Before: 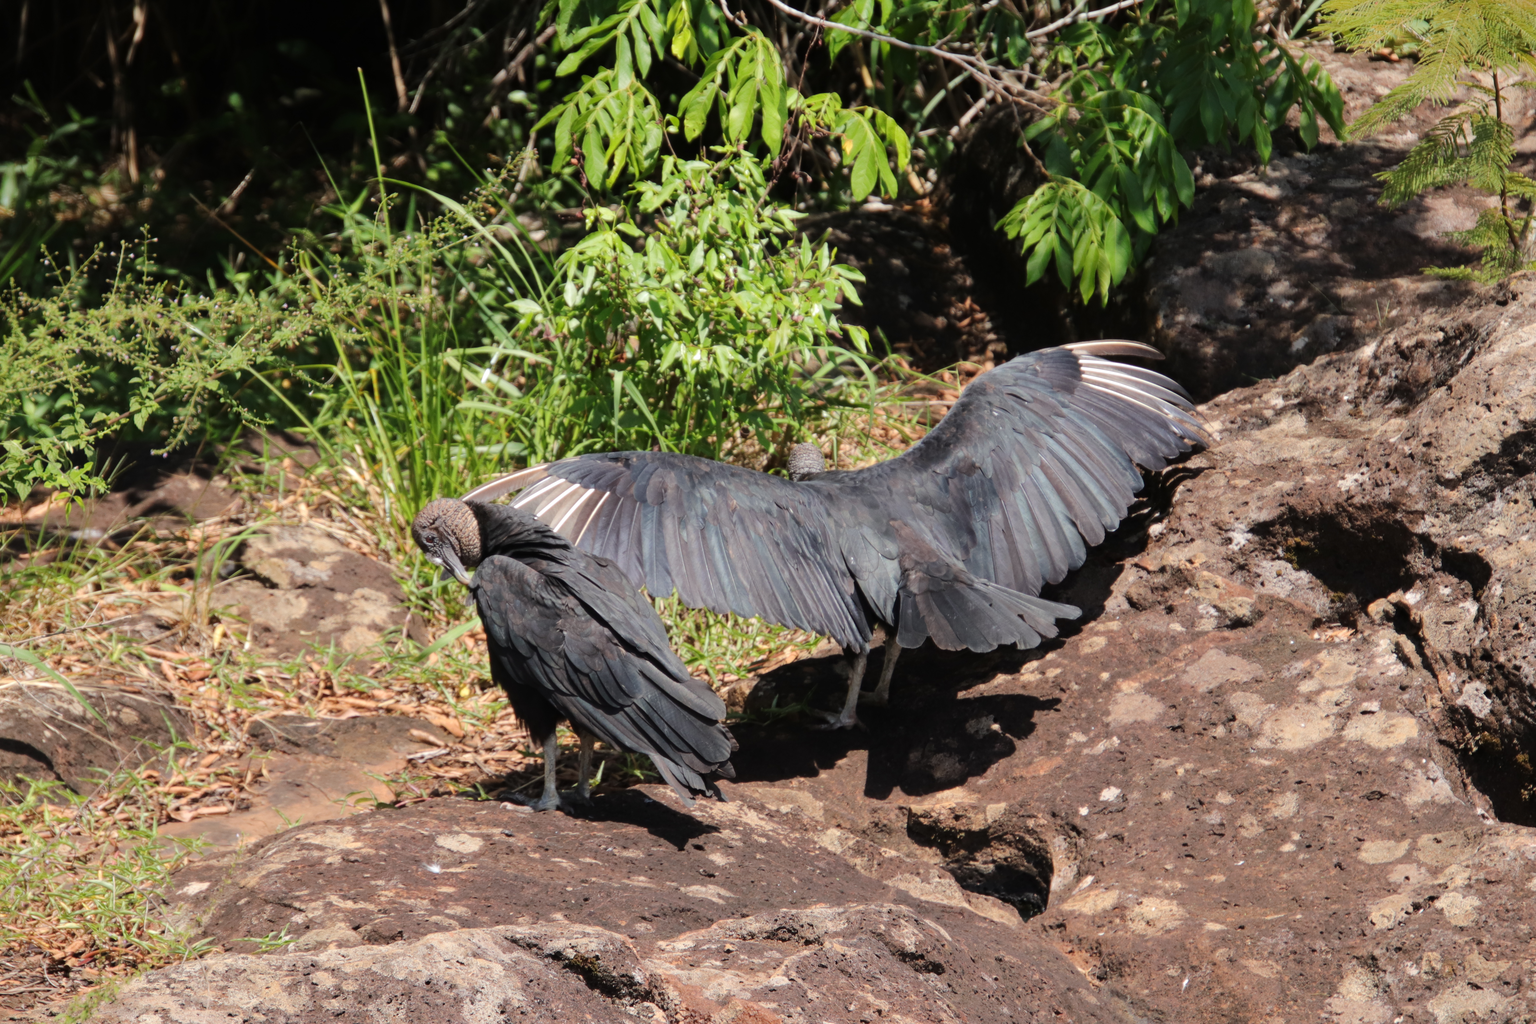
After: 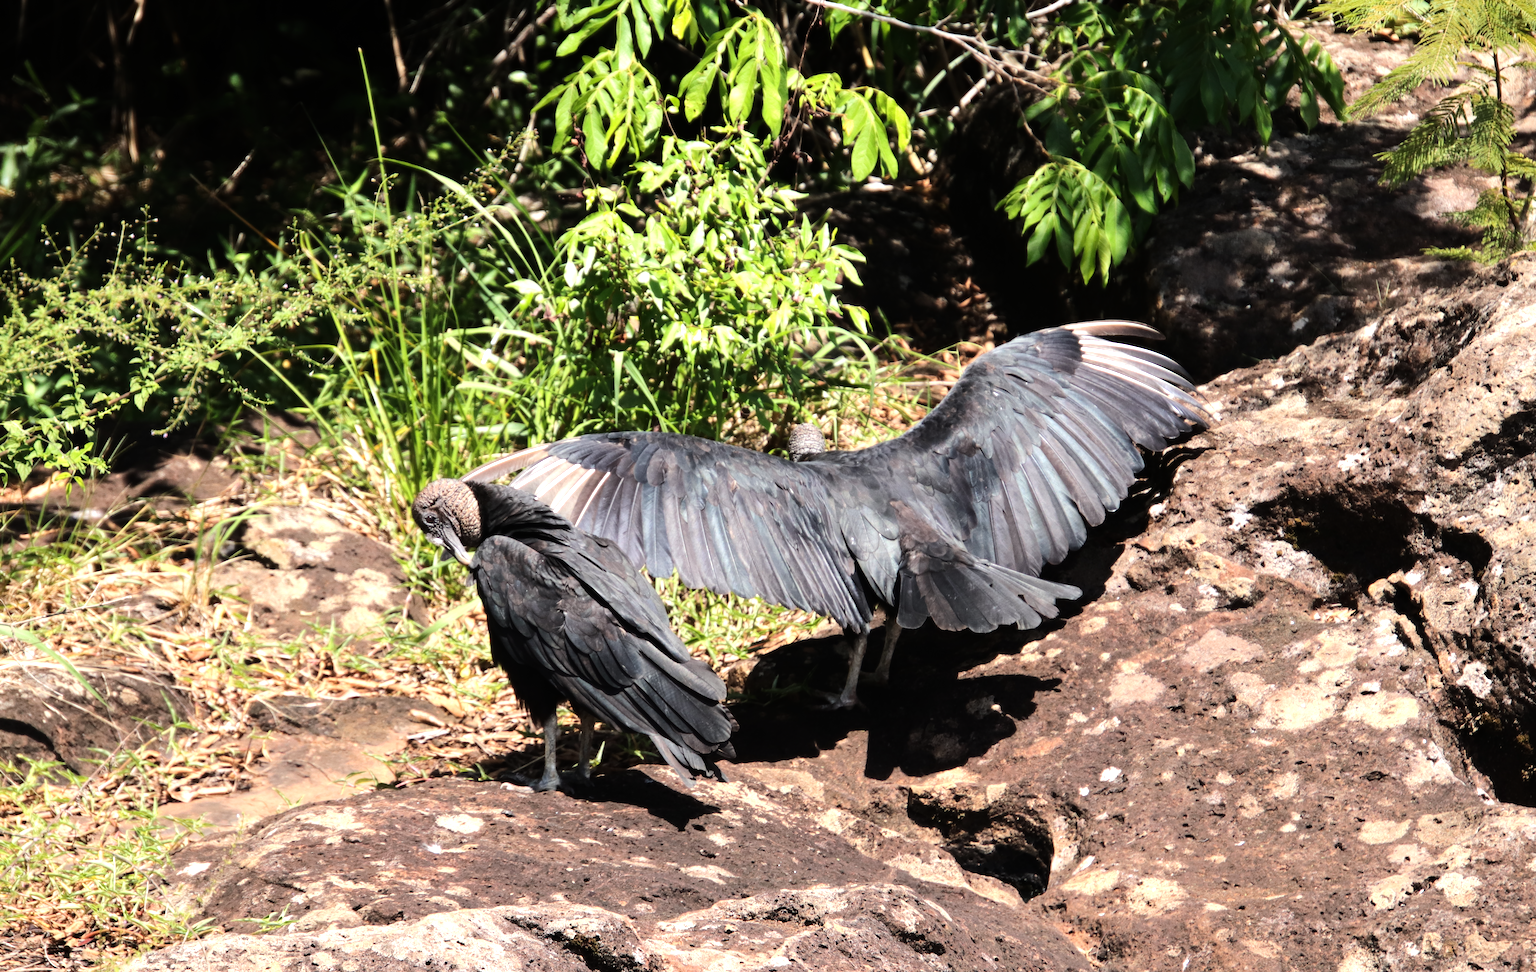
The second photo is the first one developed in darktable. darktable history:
crop and rotate: top 1.96%, bottom 3.091%
tone equalizer: -8 EV -1.05 EV, -7 EV -1.01 EV, -6 EV -0.89 EV, -5 EV -0.592 EV, -3 EV 0.571 EV, -2 EV 0.86 EV, -1 EV 1.01 EV, +0 EV 1.07 EV, edges refinement/feathering 500, mask exposure compensation -1.57 EV, preserve details no
